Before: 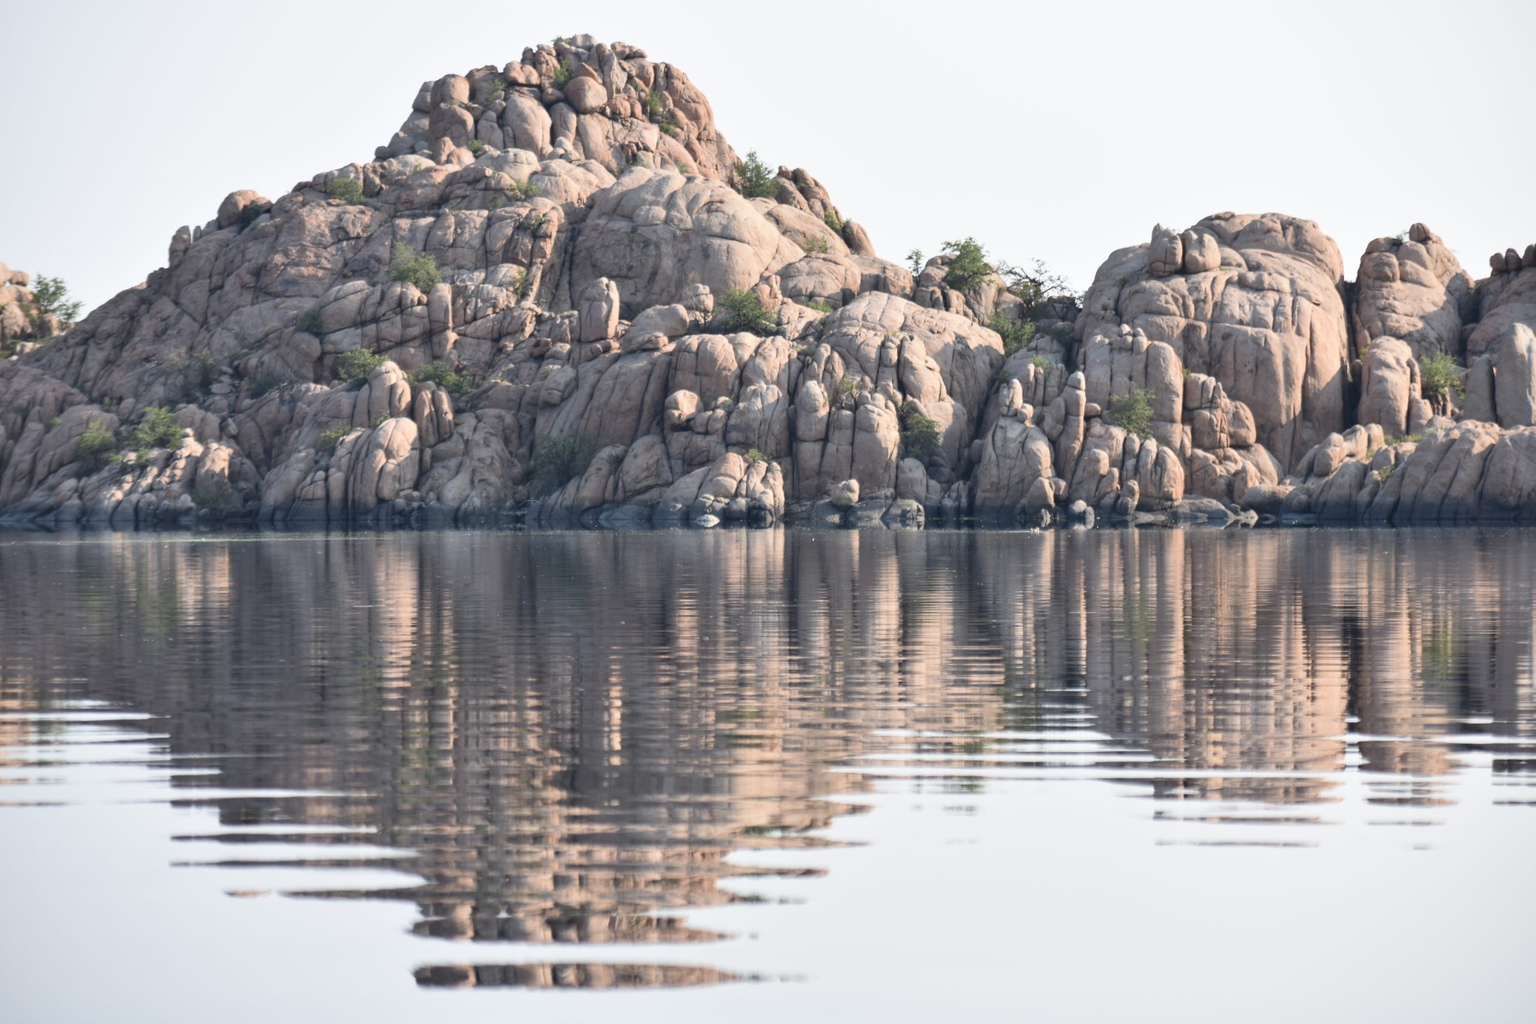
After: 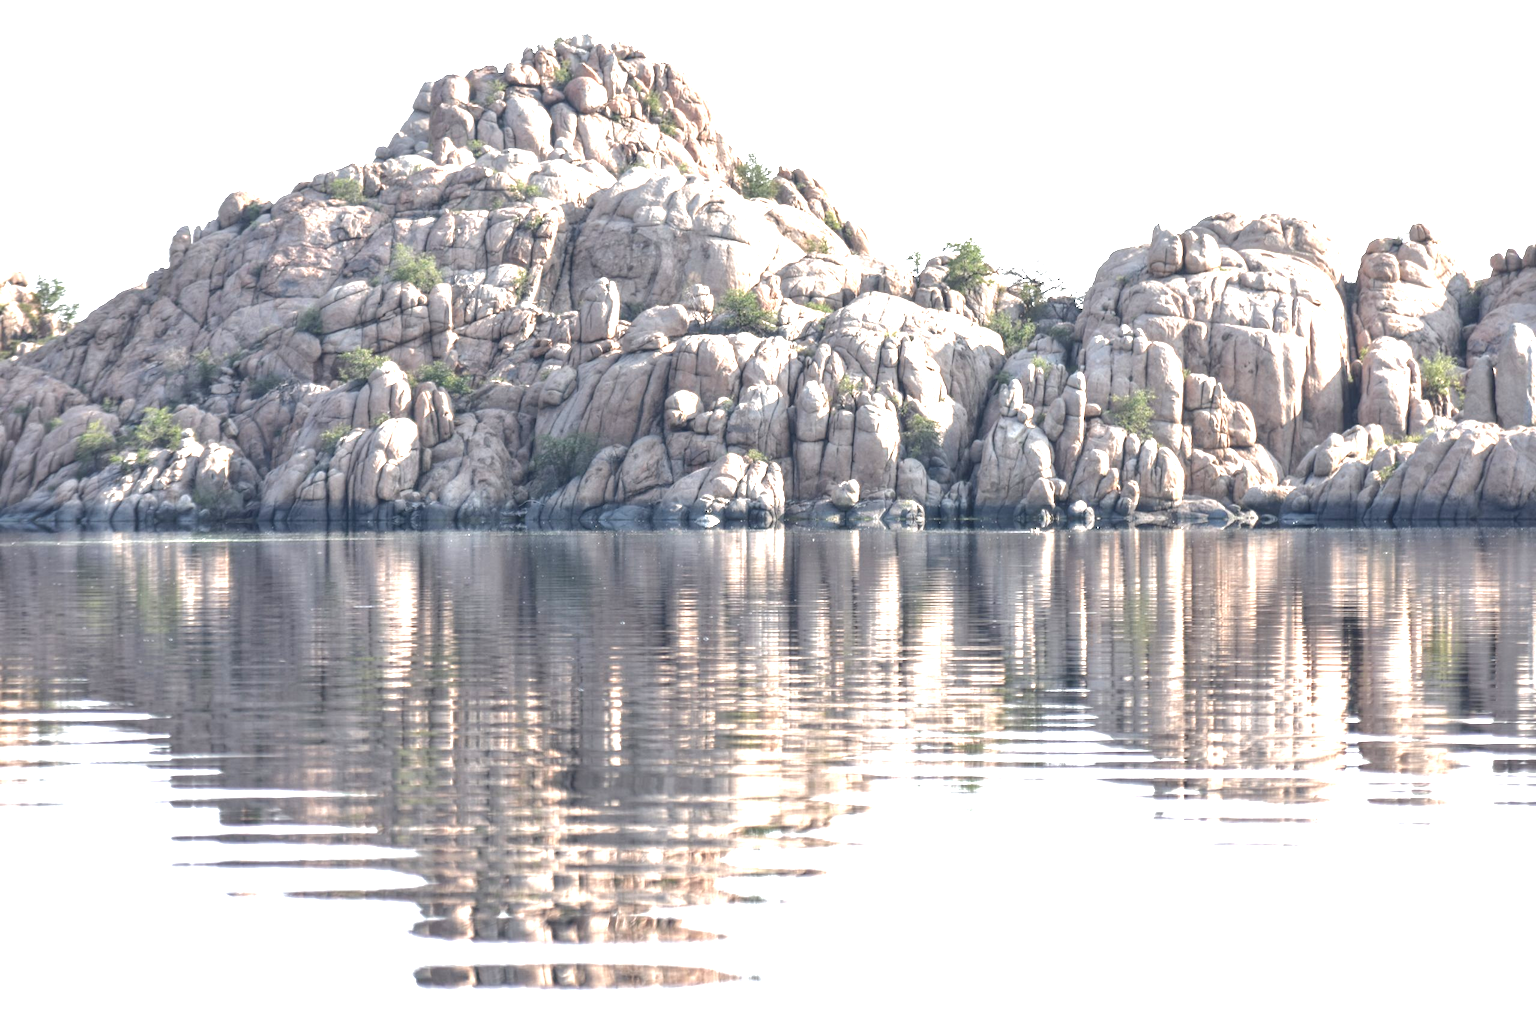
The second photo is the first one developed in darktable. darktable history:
exposure: black level correction 0, exposure 1.1 EV, compensate highlight preservation false
rgb curve: curves: ch0 [(0, 0) (0.175, 0.154) (0.785, 0.663) (1, 1)]
local contrast: on, module defaults
